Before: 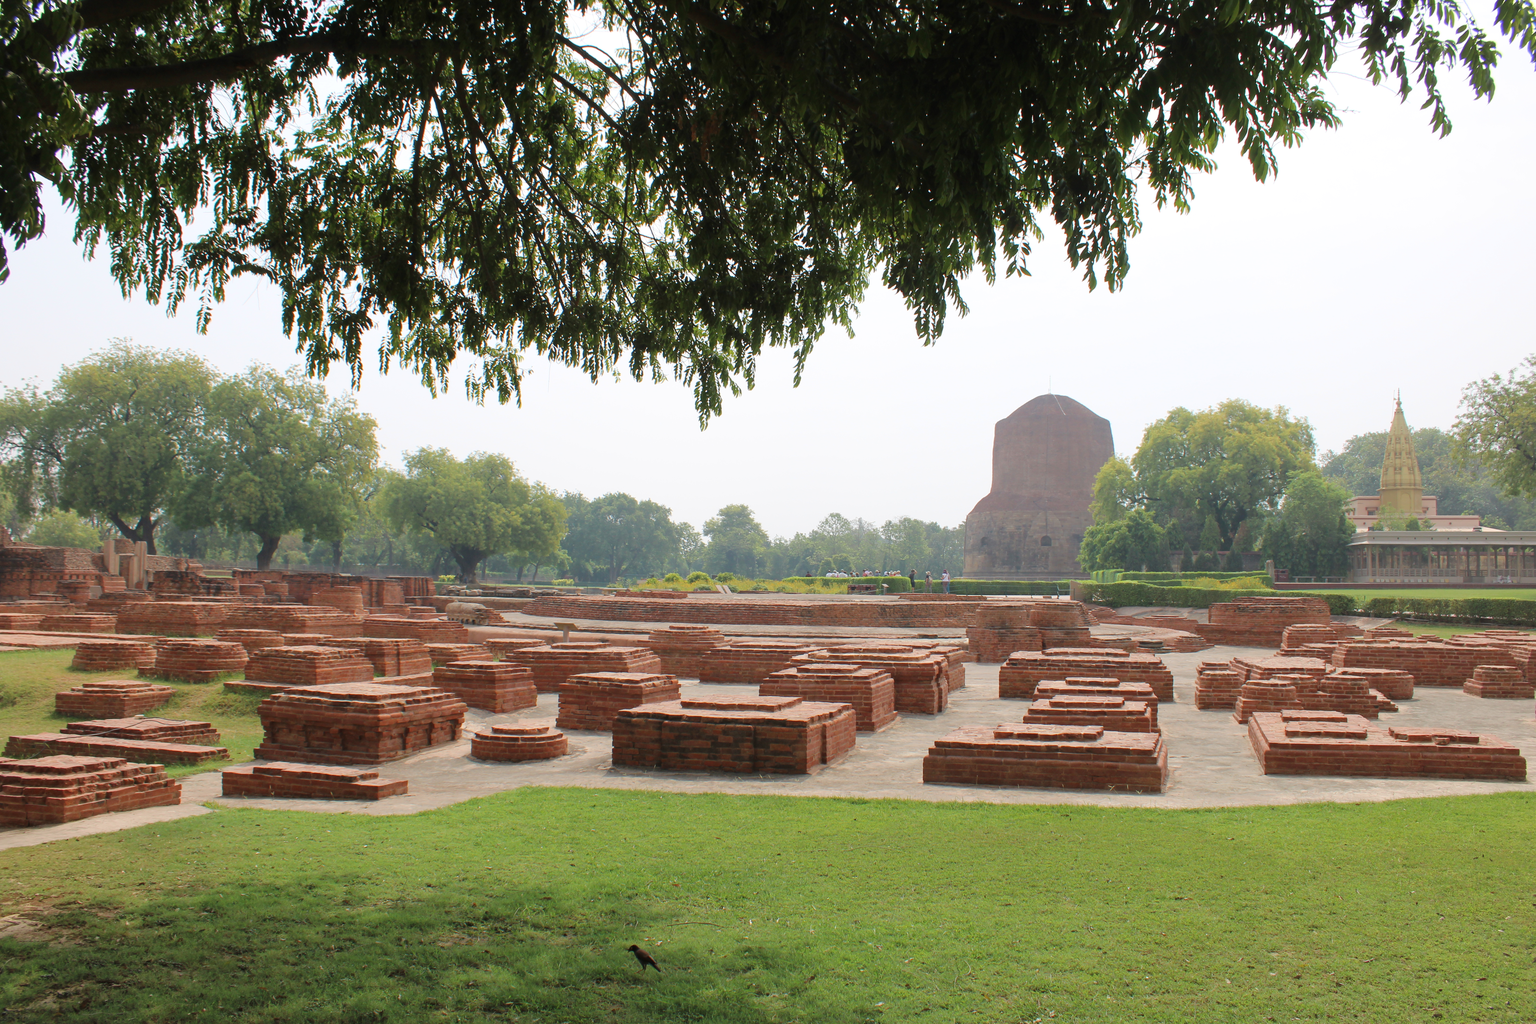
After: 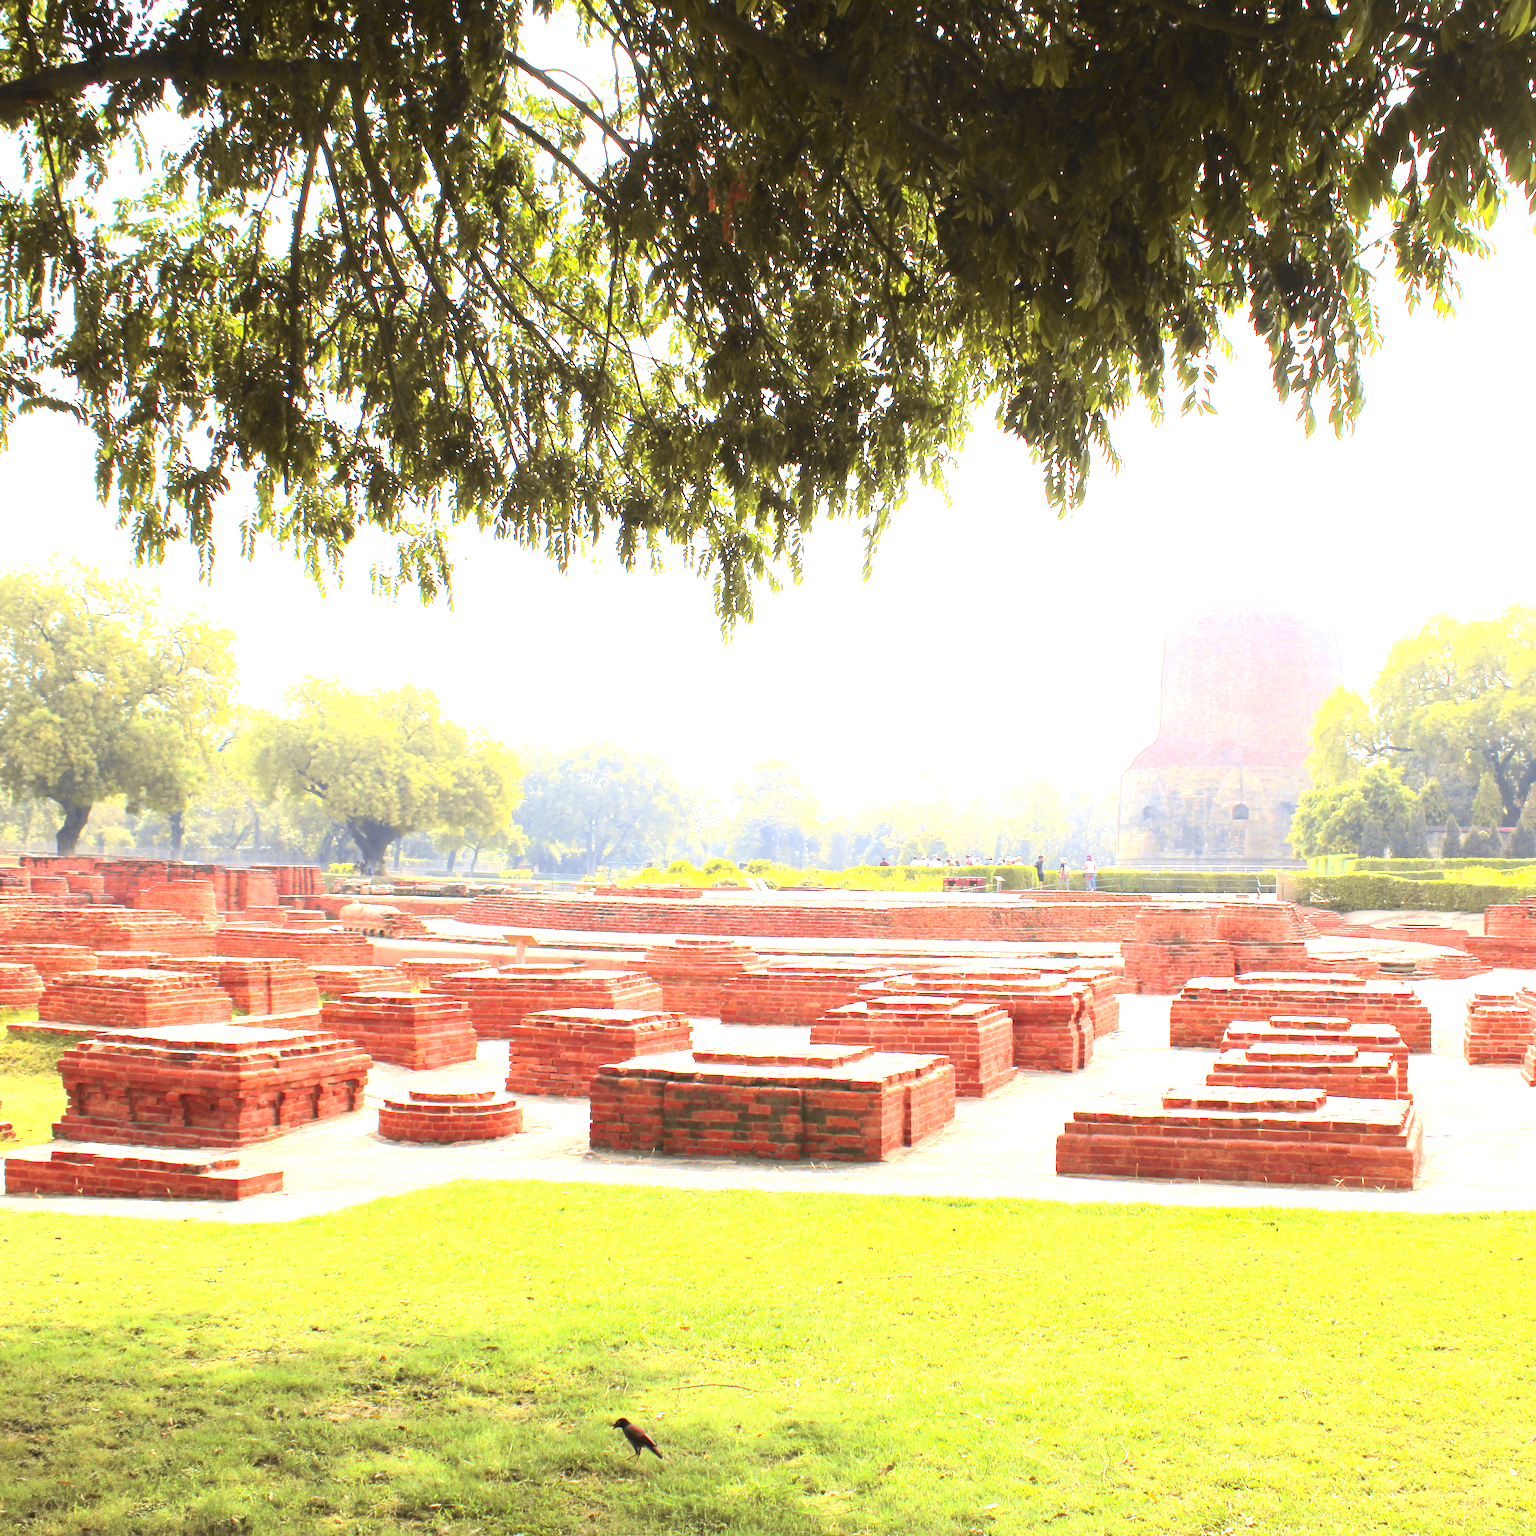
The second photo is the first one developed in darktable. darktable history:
crop and rotate: left 14.292%, right 19.041%
exposure: black level correction 0, exposure 2 EV, compensate highlight preservation false
white balance: red 0.978, blue 0.999
tone curve: curves: ch0 [(0, 0.036) (0.119, 0.115) (0.466, 0.498) (0.715, 0.767) (0.817, 0.865) (1, 0.998)]; ch1 [(0, 0) (0.377, 0.424) (0.442, 0.491) (0.487, 0.502) (0.514, 0.512) (0.536, 0.577) (0.66, 0.724) (1, 1)]; ch2 [(0, 0) (0.38, 0.405) (0.463, 0.443) (0.492, 0.486) (0.526, 0.541) (0.578, 0.598) (1, 1)], color space Lab, independent channels, preserve colors none
color balance rgb: perceptual saturation grading › global saturation 10%, global vibrance 10%
